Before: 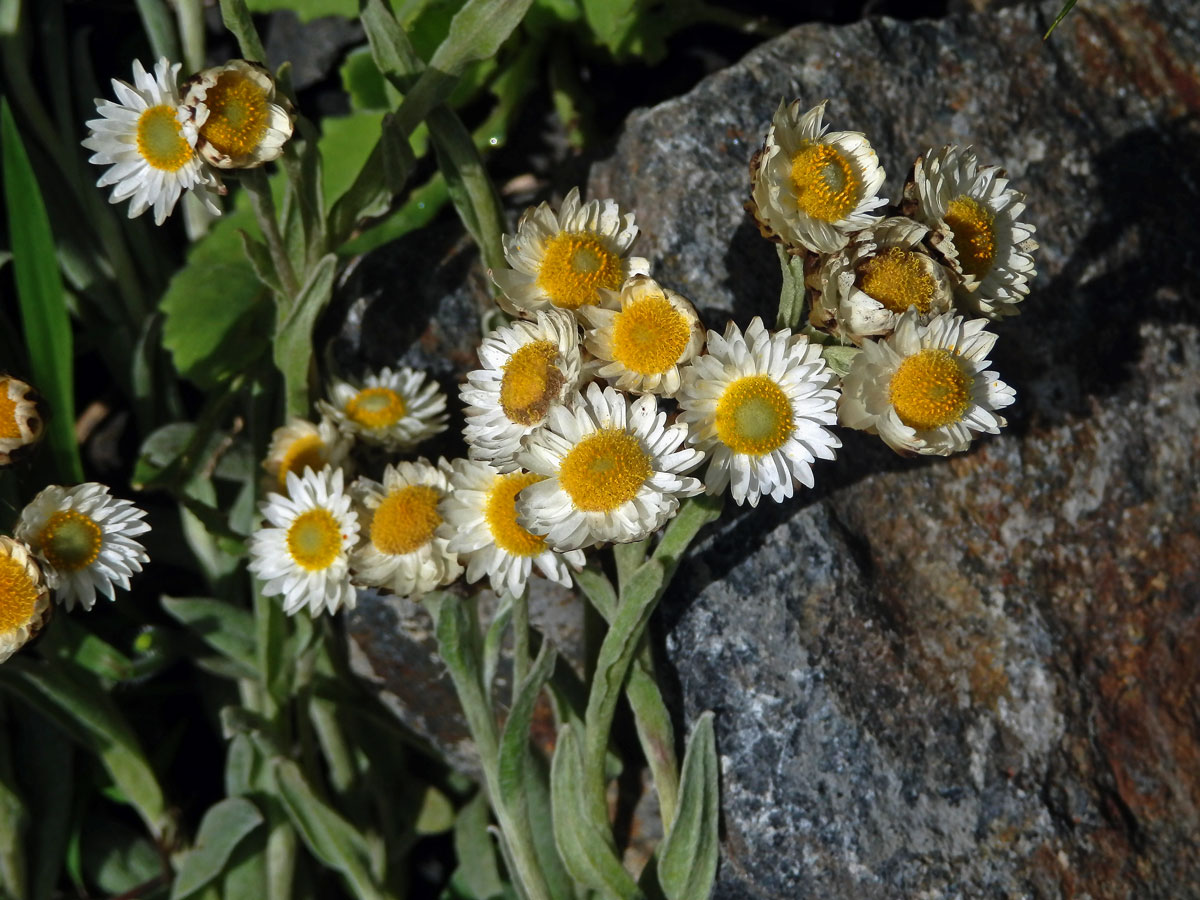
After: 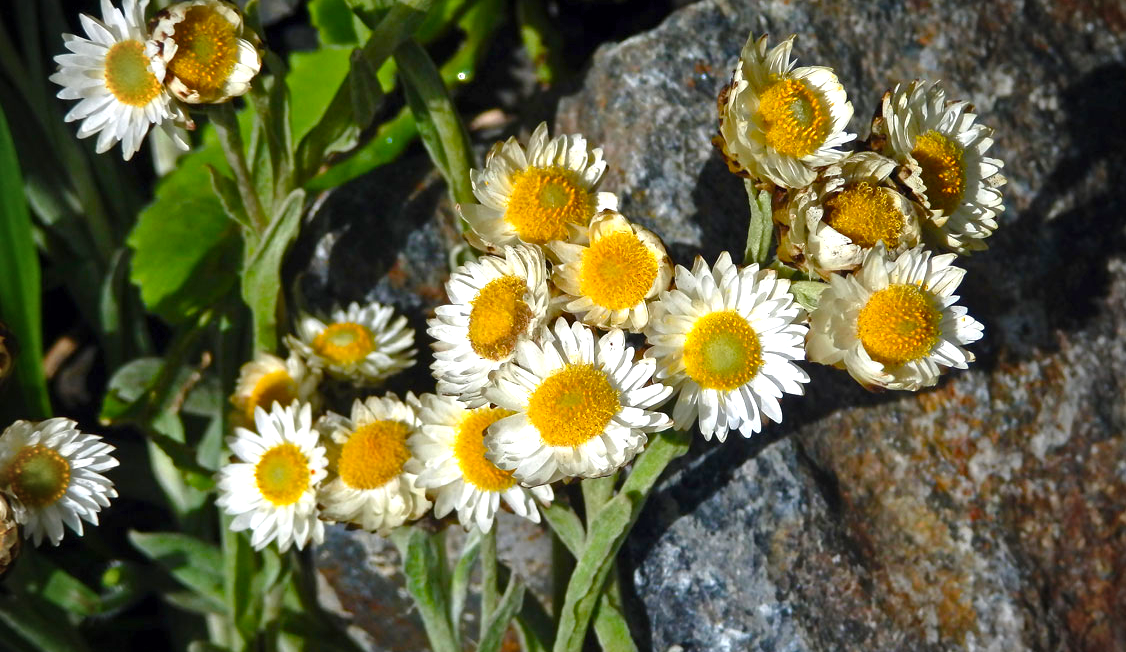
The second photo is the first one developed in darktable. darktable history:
exposure: black level correction 0, exposure 0.7 EV, compensate exposure bias true, compensate highlight preservation false
crop: left 2.737%, top 7.287%, right 3.421%, bottom 20.179%
vignetting: width/height ratio 1.094
color balance rgb: perceptual saturation grading › global saturation 35%, perceptual saturation grading › highlights -30%, perceptual saturation grading › shadows 35%, perceptual brilliance grading › global brilliance 3%, perceptual brilliance grading › highlights -3%, perceptual brilliance grading › shadows 3%
